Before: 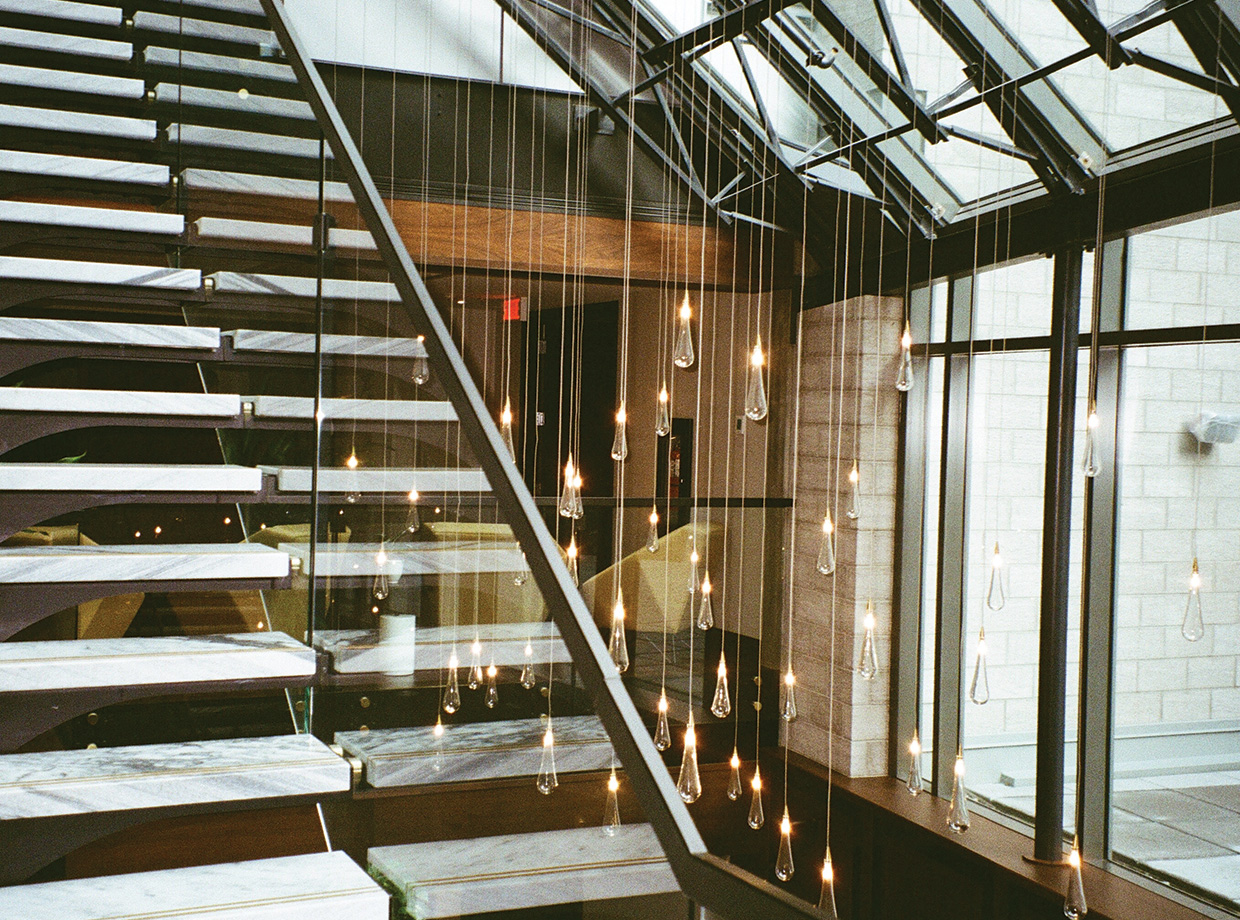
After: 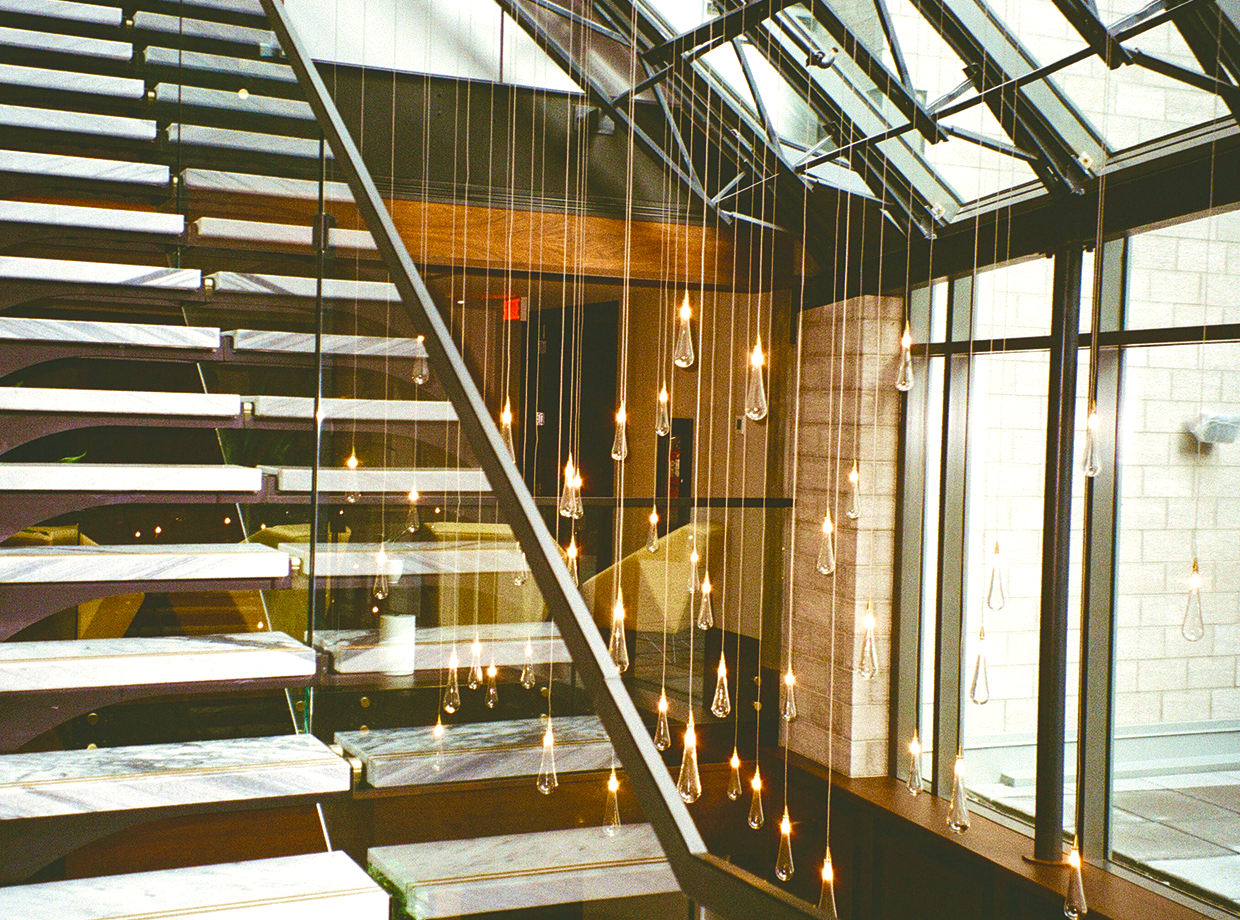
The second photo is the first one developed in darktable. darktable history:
local contrast: highlights 100%, shadows 100%, detail 120%, midtone range 0.2
white balance: red 1.004, blue 1.024
tone equalizer: on, module defaults
exposure: exposure 0.2 EV, compensate highlight preservation false
color balance rgb: shadows lift › chroma 3%, shadows lift › hue 280.8°, power › hue 330°, highlights gain › chroma 3%, highlights gain › hue 75.6°, global offset › luminance 1.5%, perceptual saturation grading › global saturation 20%, perceptual saturation grading › highlights -25%, perceptual saturation grading › shadows 50%, global vibrance 30%
velvia: on, module defaults
